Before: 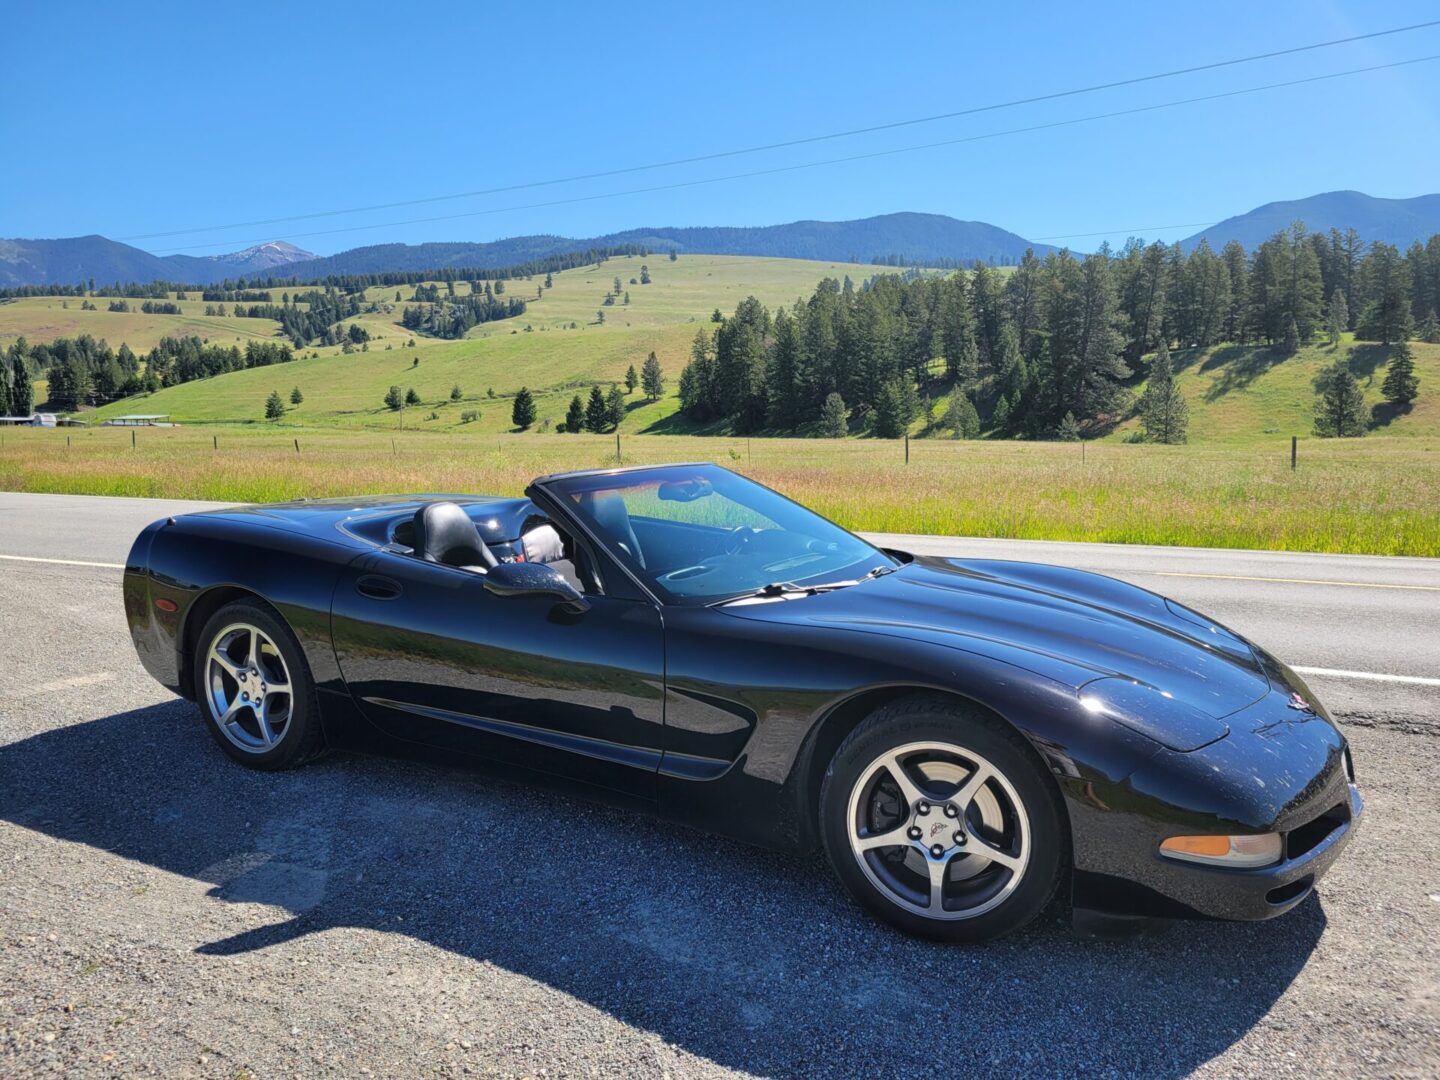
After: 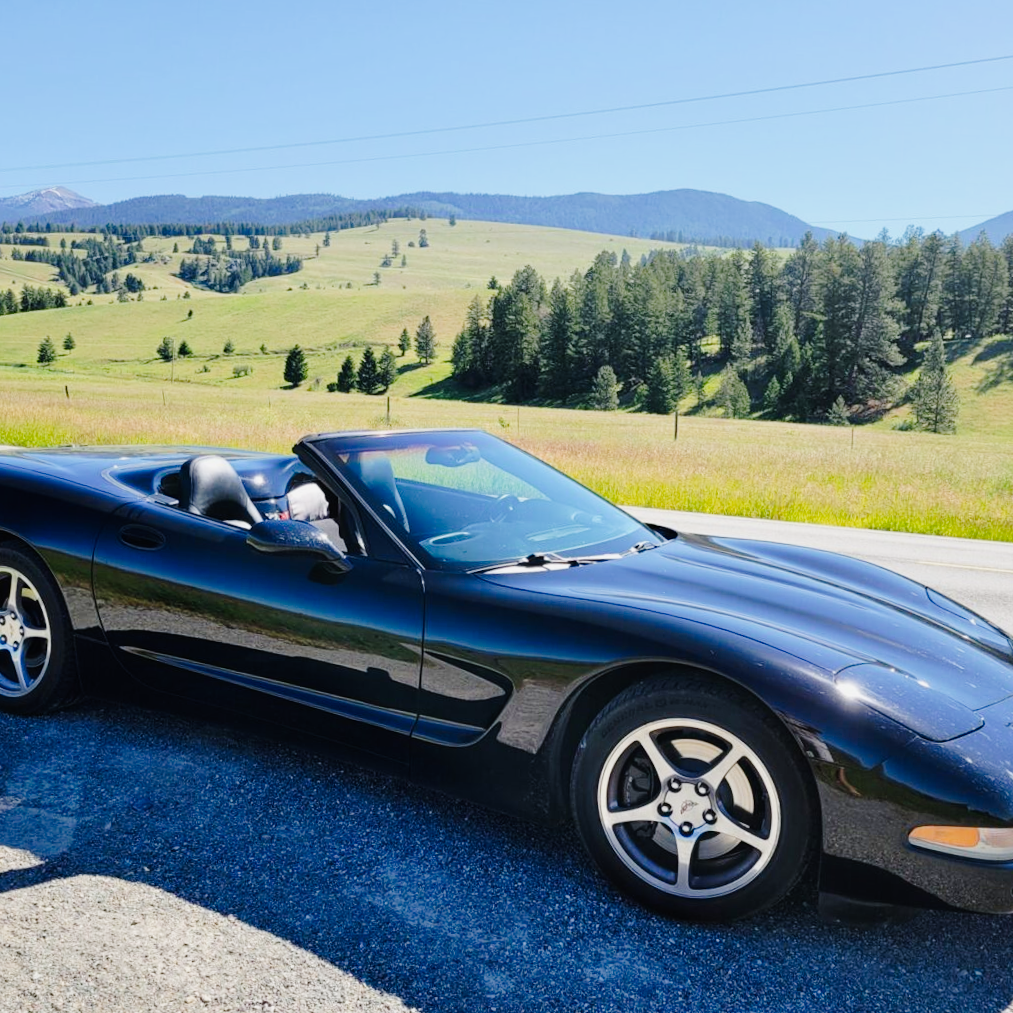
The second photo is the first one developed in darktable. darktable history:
crop and rotate: angle -2.85°, left 14.171%, top 0.018%, right 10.863%, bottom 0.032%
tone curve: curves: ch0 [(0, 0) (0.11, 0.061) (0.256, 0.259) (0.398, 0.494) (0.498, 0.611) (0.65, 0.757) (0.835, 0.883) (1, 0.961)]; ch1 [(0, 0) (0.346, 0.307) (0.408, 0.369) (0.453, 0.457) (0.482, 0.479) (0.502, 0.498) (0.521, 0.51) (0.553, 0.554) (0.618, 0.65) (0.693, 0.727) (1, 1)]; ch2 [(0, 0) (0.366, 0.337) (0.434, 0.46) (0.485, 0.494) (0.5, 0.494) (0.511, 0.508) (0.537, 0.55) (0.579, 0.599) (0.621, 0.693) (1, 1)], preserve colors none
